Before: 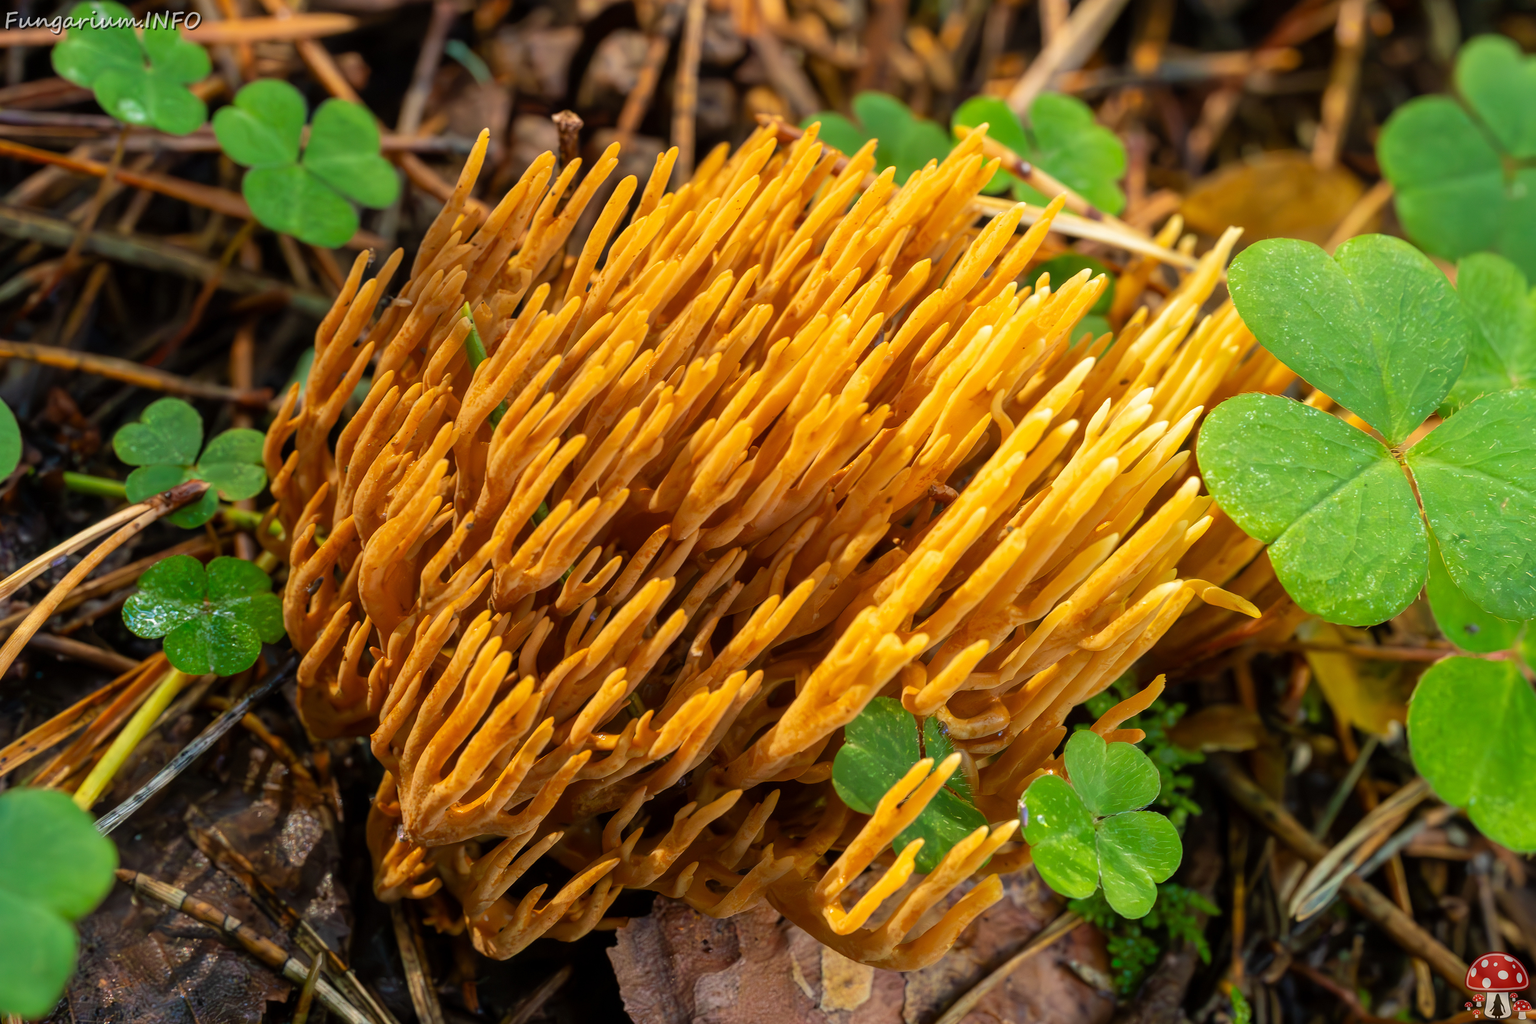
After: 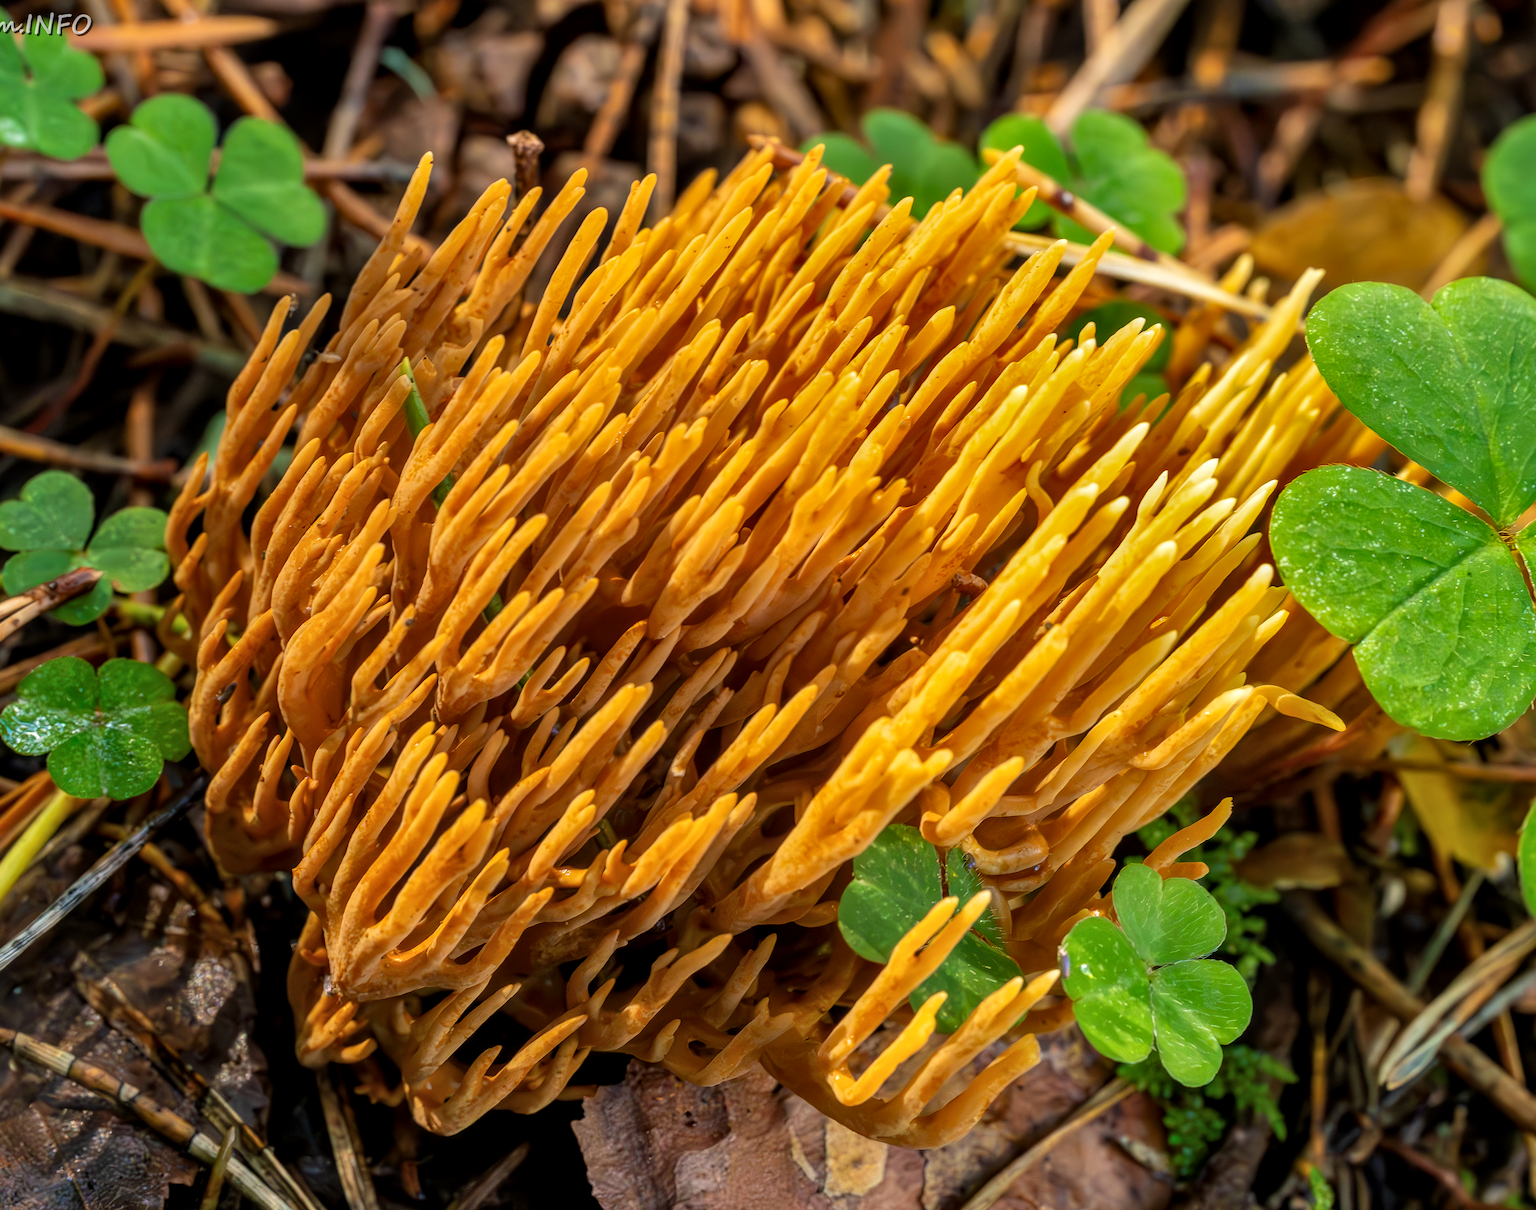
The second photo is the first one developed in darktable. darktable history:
local contrast: on, module defaults
crop: left 8.063%, right 7.377%
shadows and highlights: shadows 24.24, highlights -78.01, highlights color adjustment 73.12%, soften with gaussian
